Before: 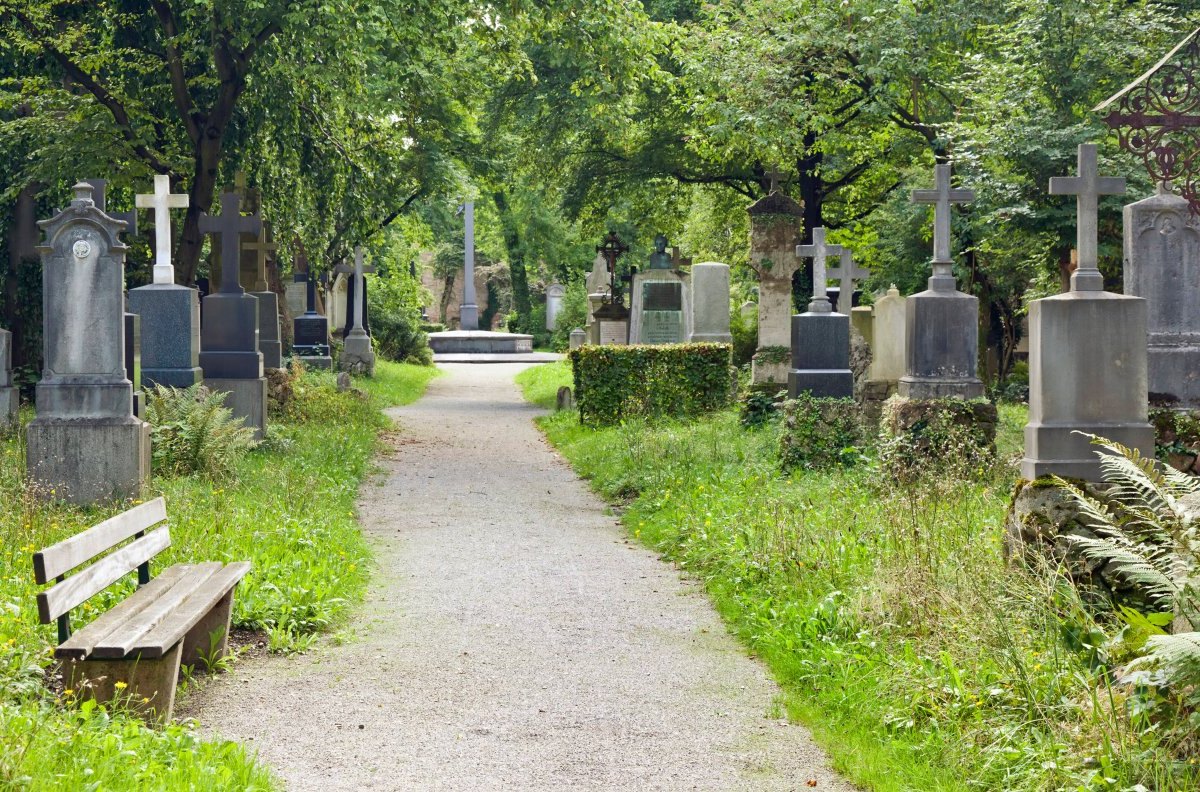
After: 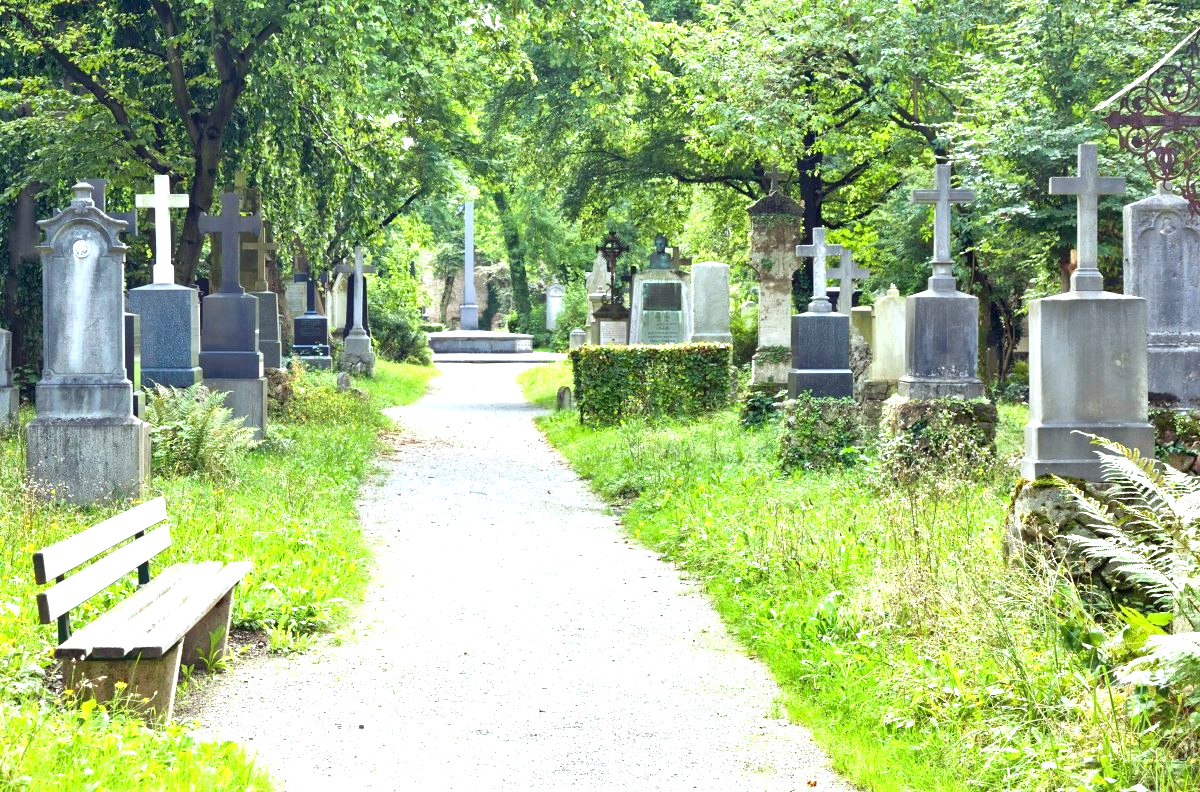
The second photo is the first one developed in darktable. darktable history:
local contrast: mode bilateral grid, contrast 10, coarseness 25, detail 115%, midtone range 0.2
exposure: exposure 1.15 EV, compensate highlight preservation false
white balance: red 0.925, blue 1.046
